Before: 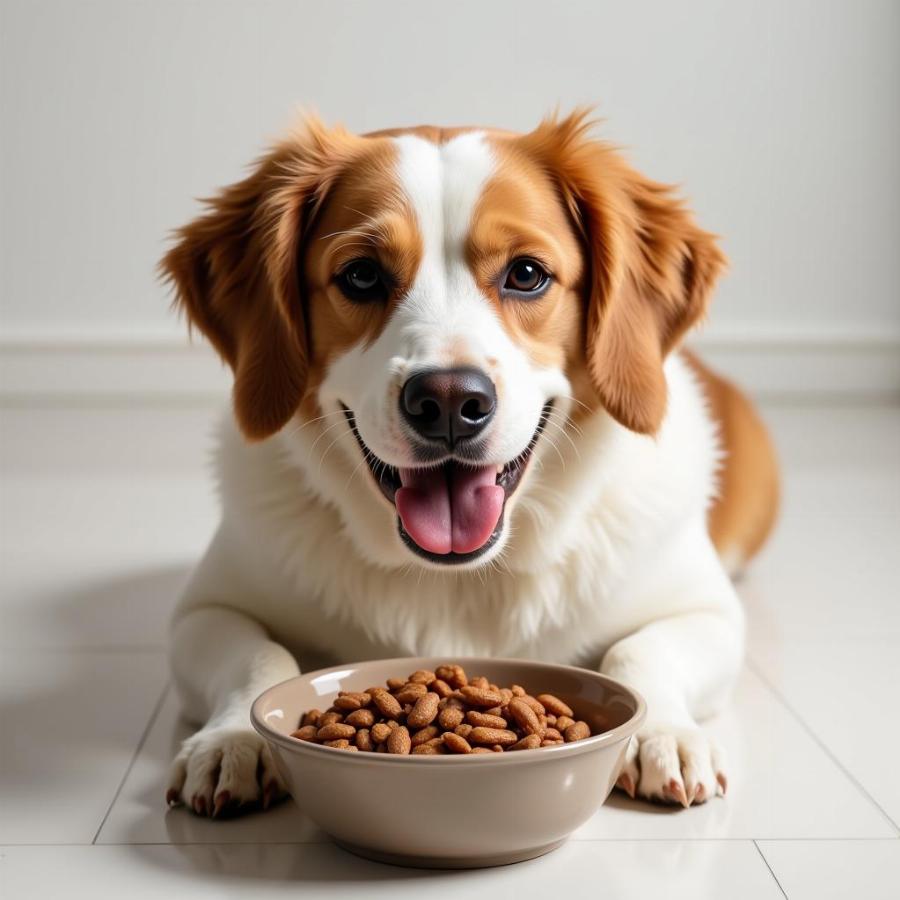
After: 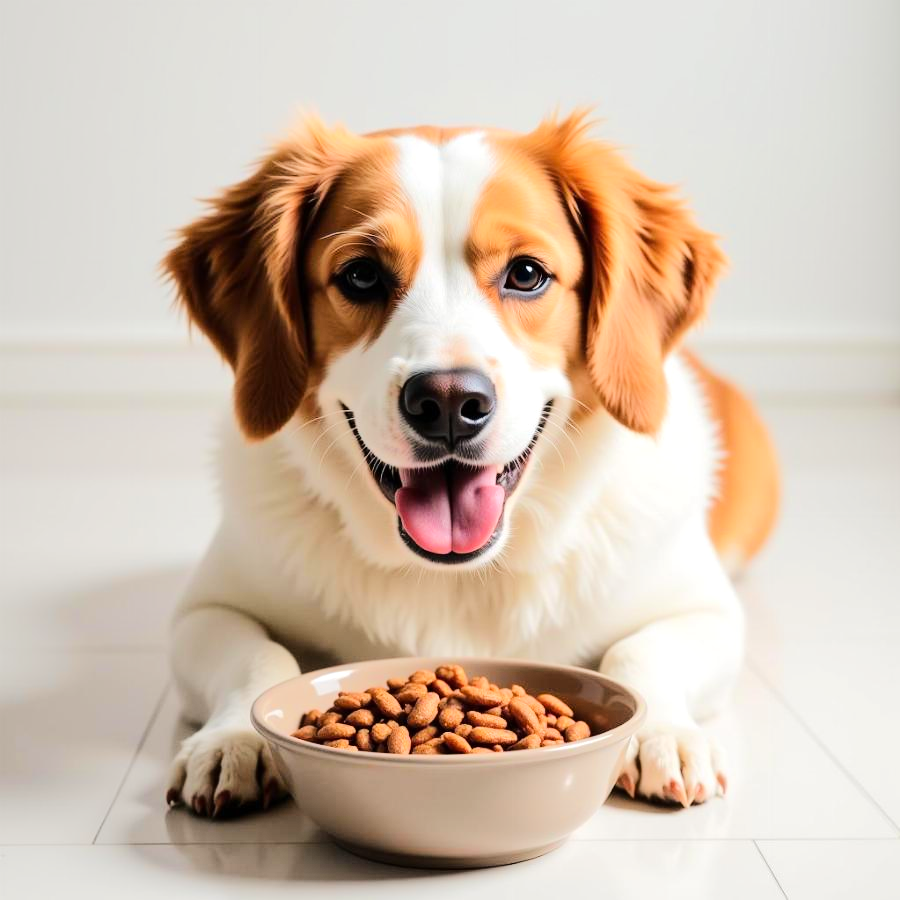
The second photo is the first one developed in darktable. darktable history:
tone equalizer: -7 EV 0.149 EV, -6 EV 0.607 EV, -5 EV 1.15 EV, -4 EV 1.35 EV, -3 EV 1.13 EV, -2 EV 0.6 EV, -1 EV 0.147 EV, edges refinement/feathering 500, mask exposure compensation -1.57 EV, preserve details no
color calibration: illuminant same as pipeline (D50), adaptation none (bypass), x 0.331, y 0.335, temperature 5018.8 K
